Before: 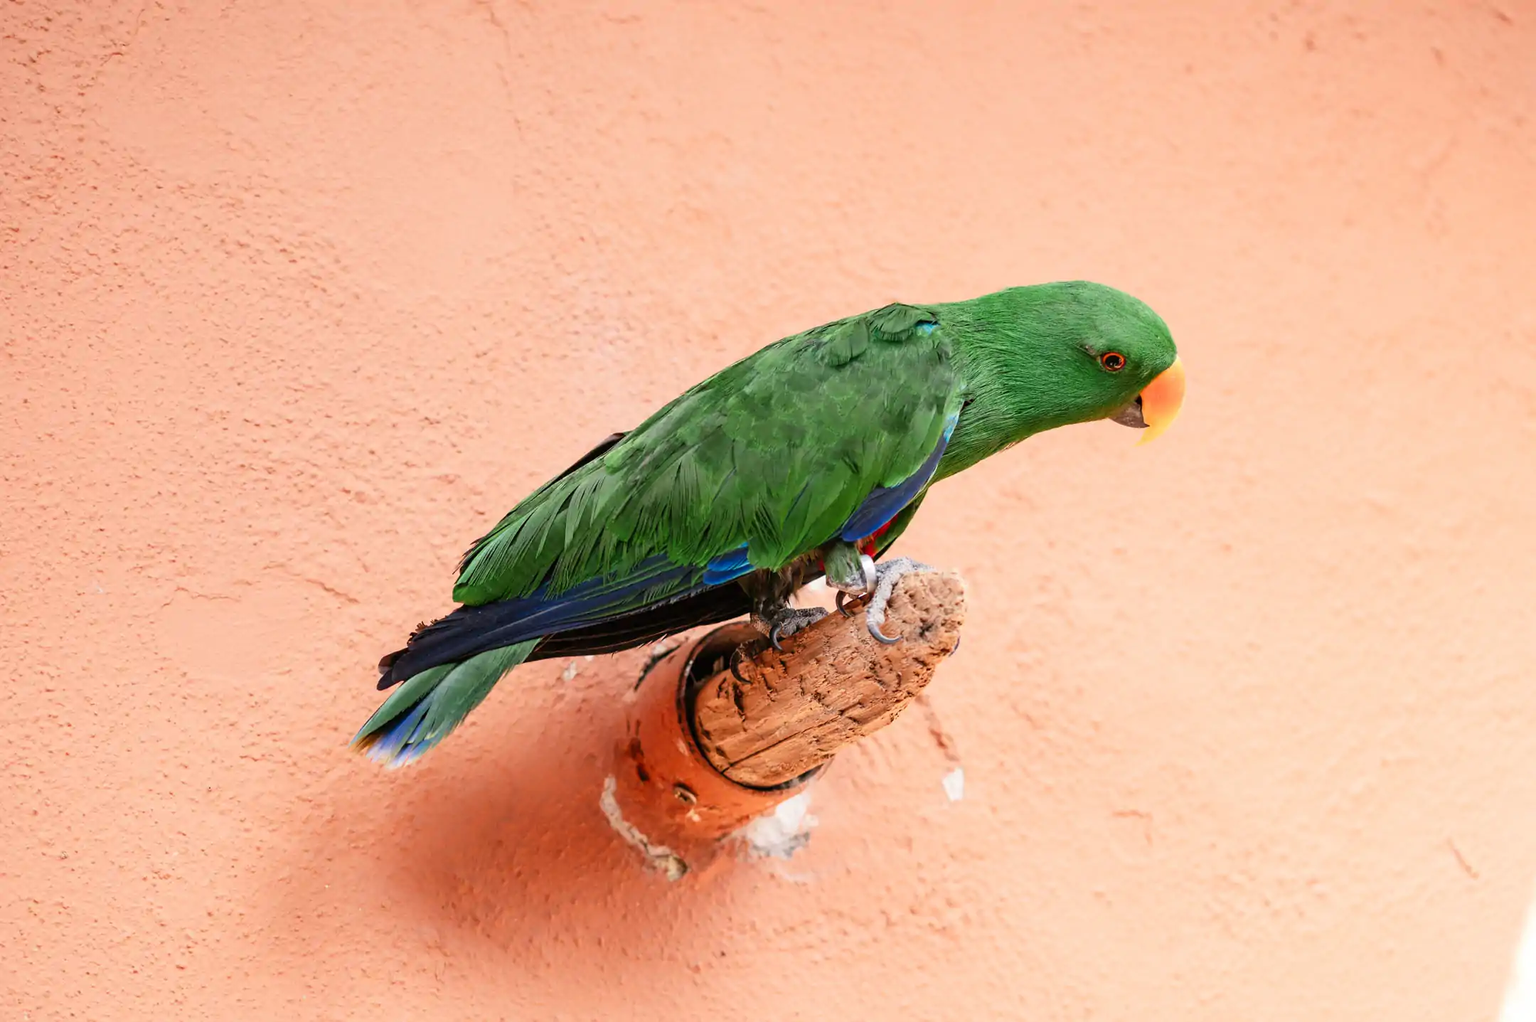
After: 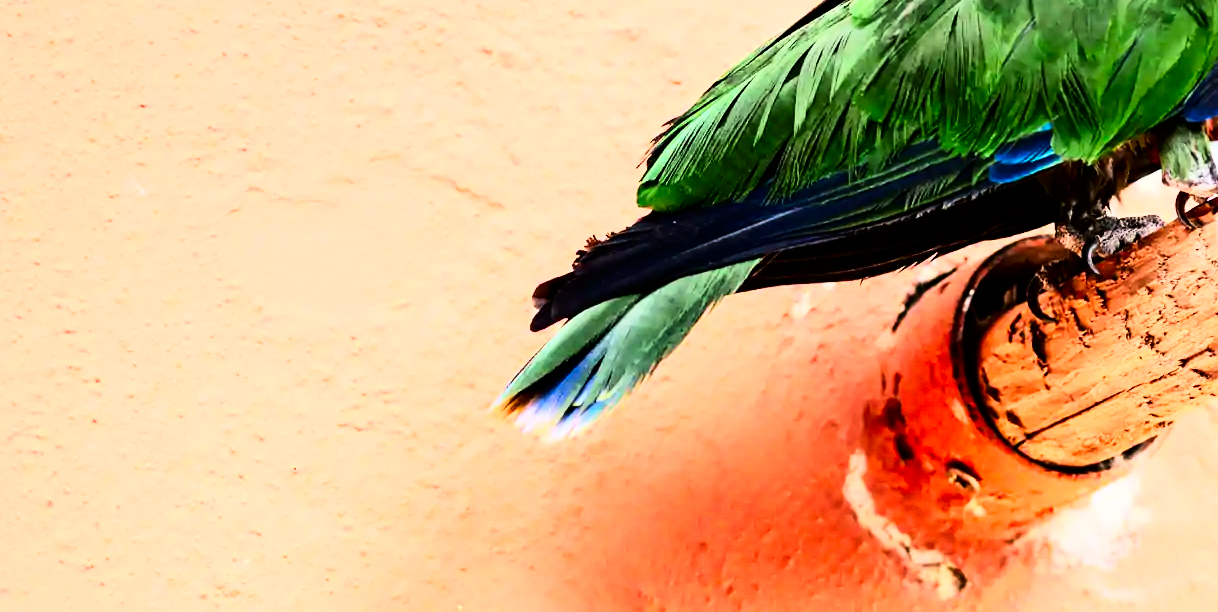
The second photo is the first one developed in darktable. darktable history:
contrast brightness saturation: contrast 0.12, brightness -0.12, saturation 0.2
rgb curve: curves: ch0 [(0, 0) (0.21, 0.15) (0.24, 0.21) (0.5, 0.75) (0.75, 0.96) (0.89, 0.99) (1, 1)]; ch1 [(0, 0.02) (0.21, 0.13) (0.25, 0.2) (0.5, 0.67) (0.75, 0.9) (0.89, 0.97) (1, 1)]; ch2 [(0, 0.02) (0.21, 0.13) (0.25, 0.2) (0.5, 0.67) (0.75, 0.9) (0.89, 0.97) (1, 1)], compensate middle gray true
tone equalizer: on, module defaults
crop: top 44.483%, right 43.593%, bottom 12.892%
